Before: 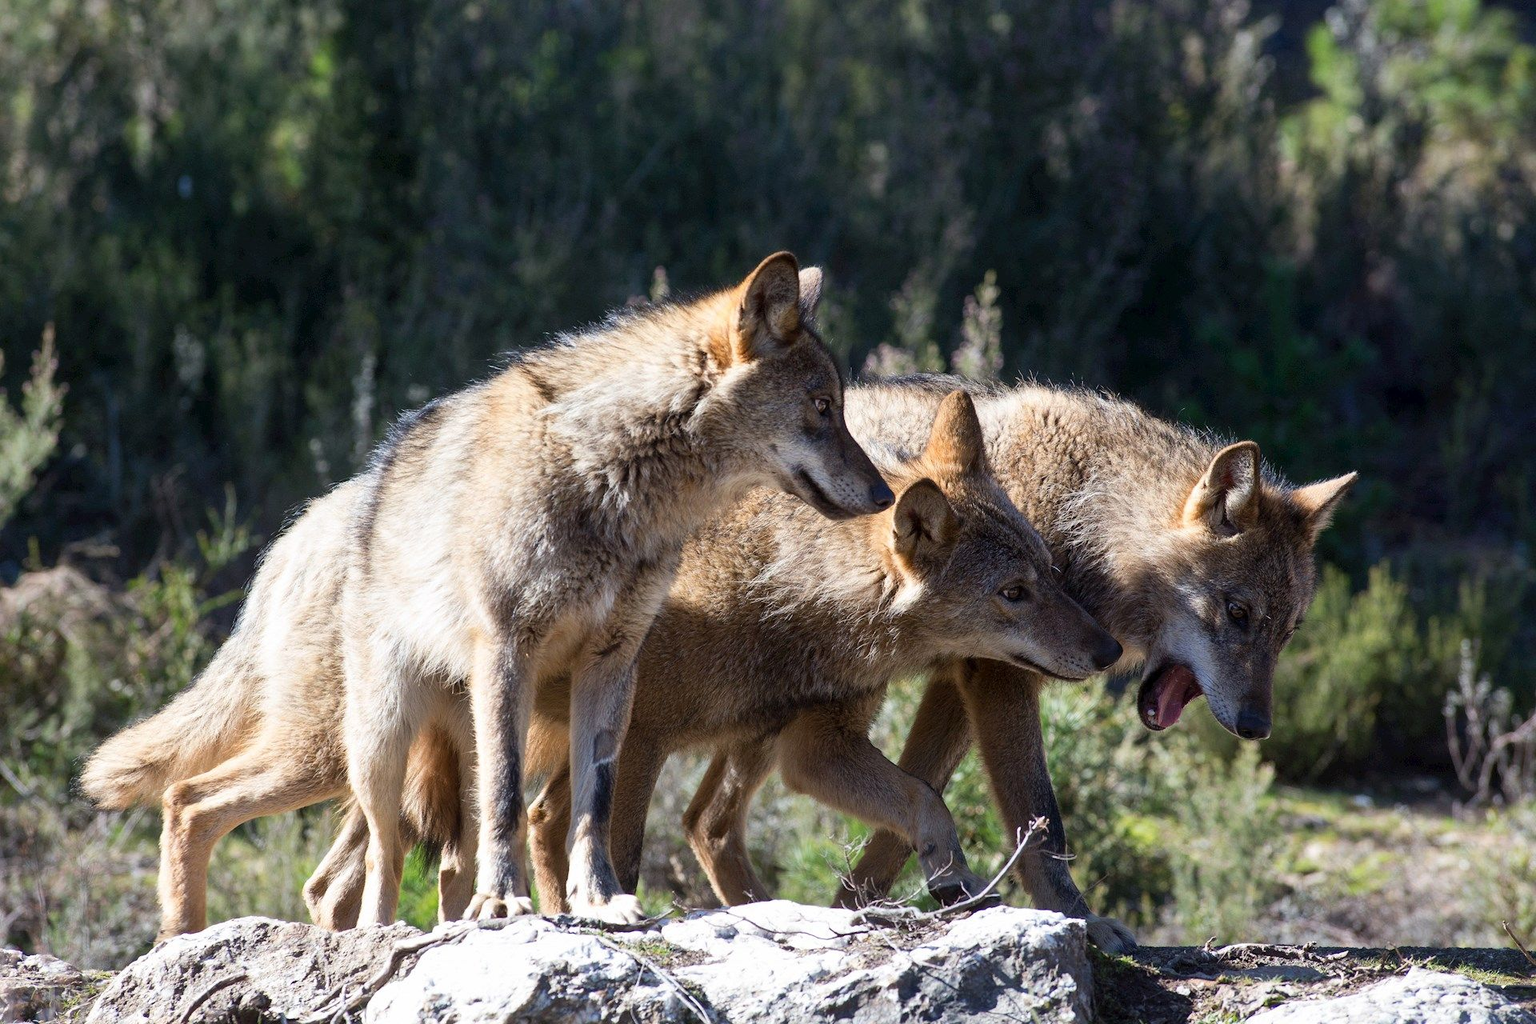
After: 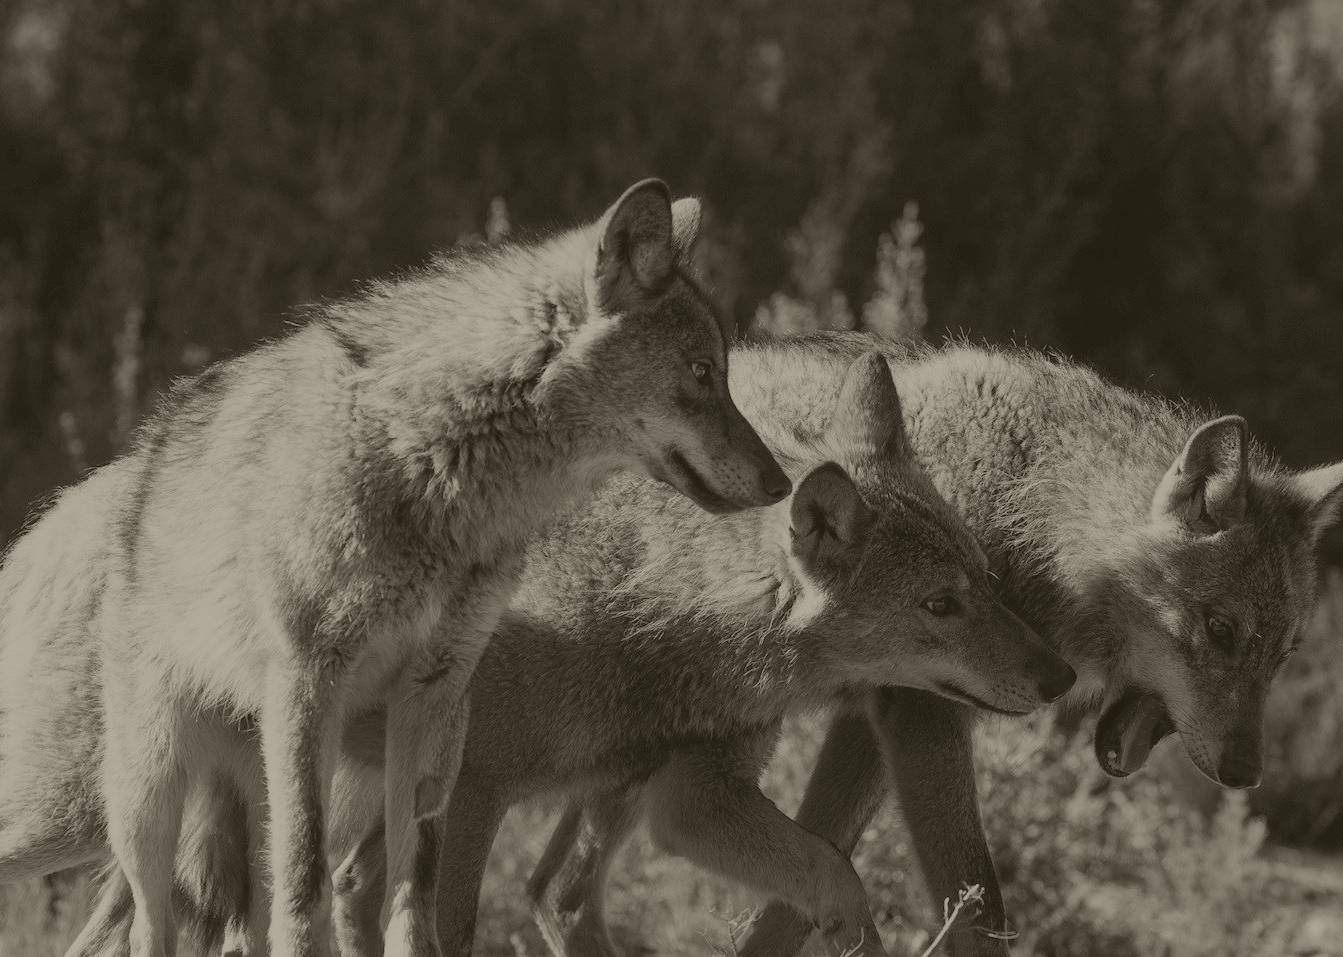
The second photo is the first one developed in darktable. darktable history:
colorize: hue 41.44°, saturation 22%, source mix 60%, lightness 10.61%
crop and rotate: left 17.046%, top 10.659%, right 12.989%, bottom 14.553%
